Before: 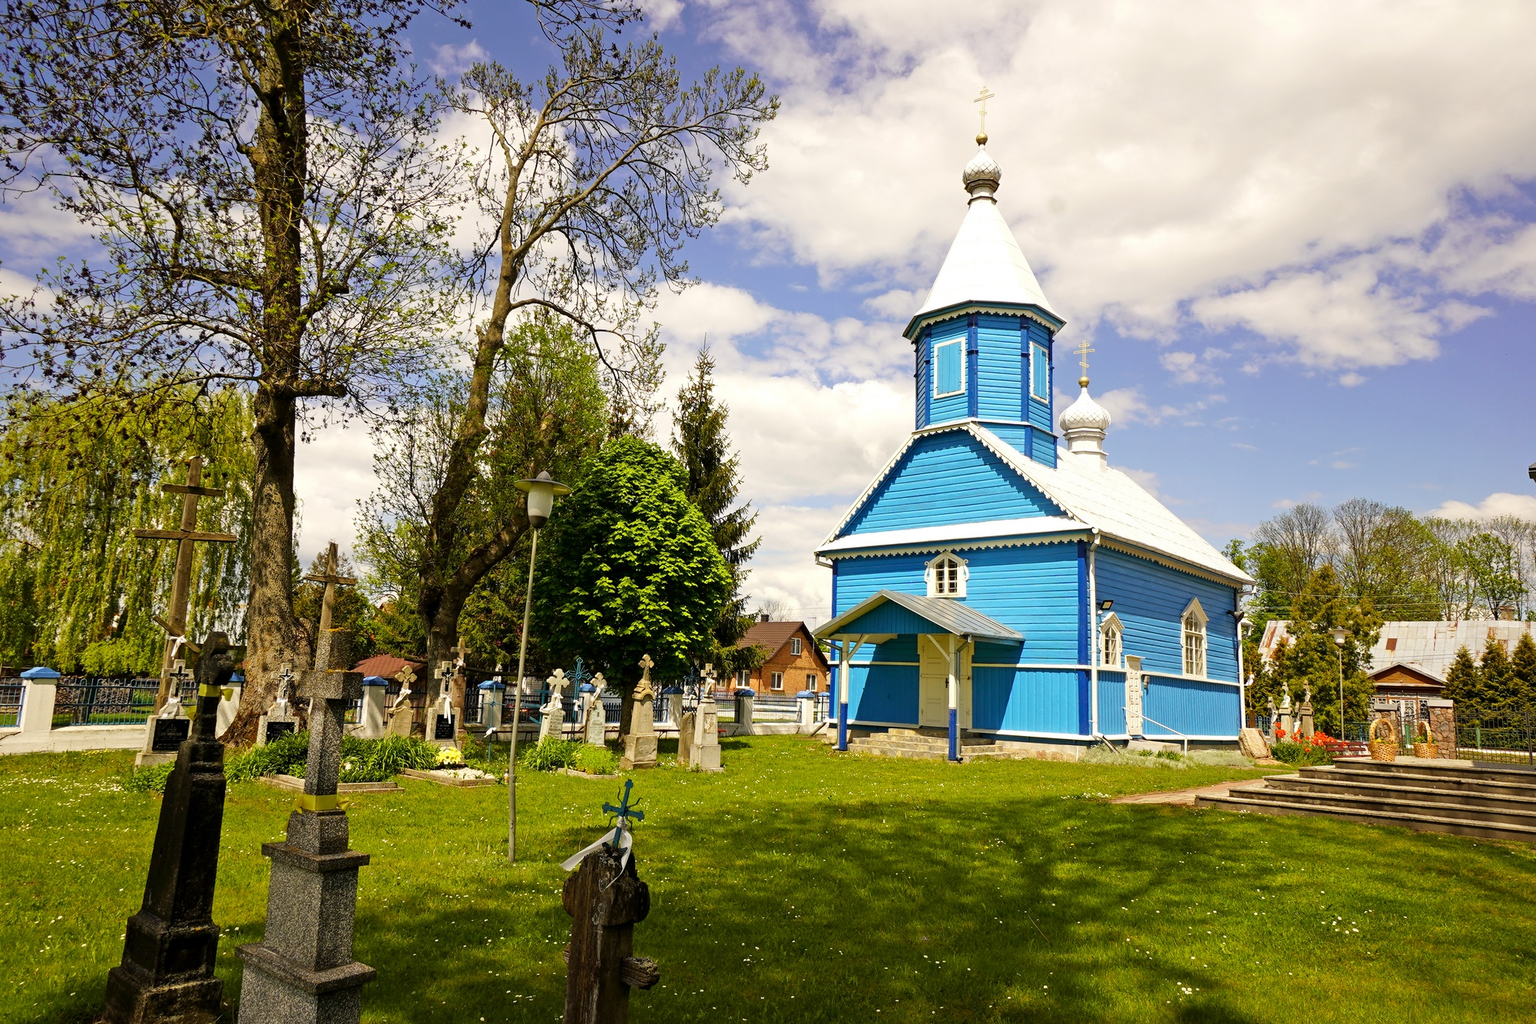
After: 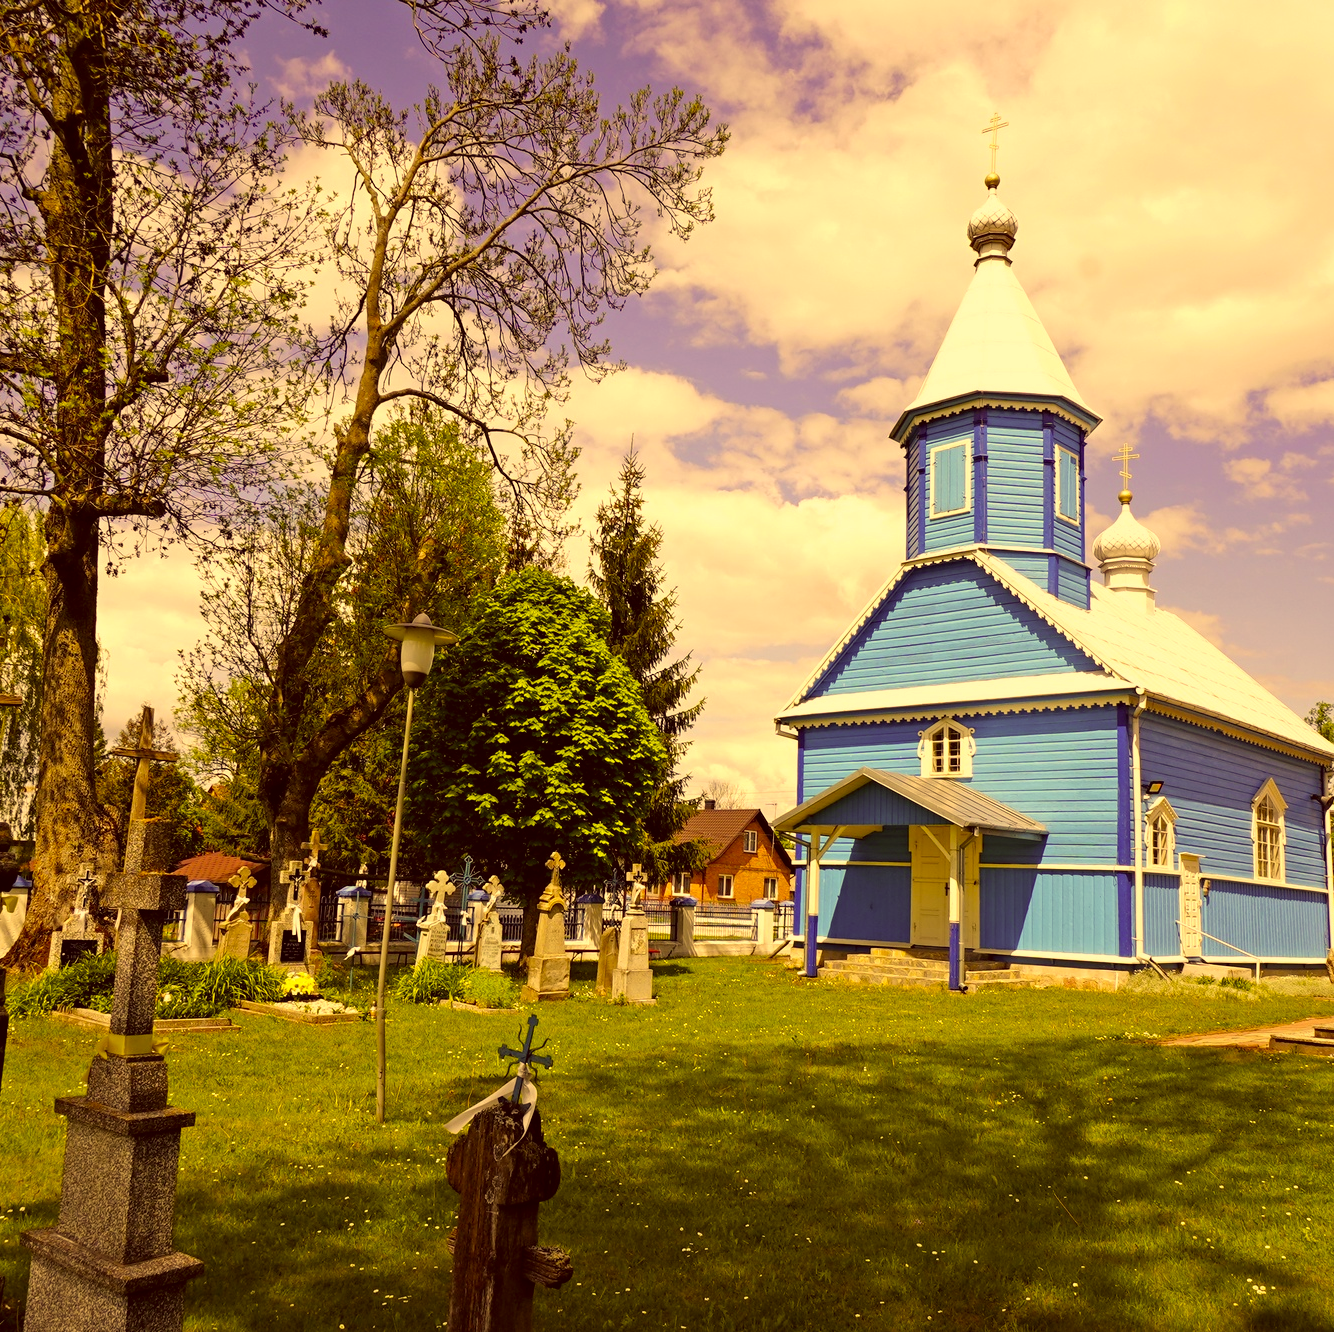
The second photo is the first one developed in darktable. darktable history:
crop and rotate: left 14.339%, right 18.949%
velvia: strength 15.02%
color correction: highlights a* 10.12, highlights b* 38.95, shadows a* 14.54, shadows b* 3.22
